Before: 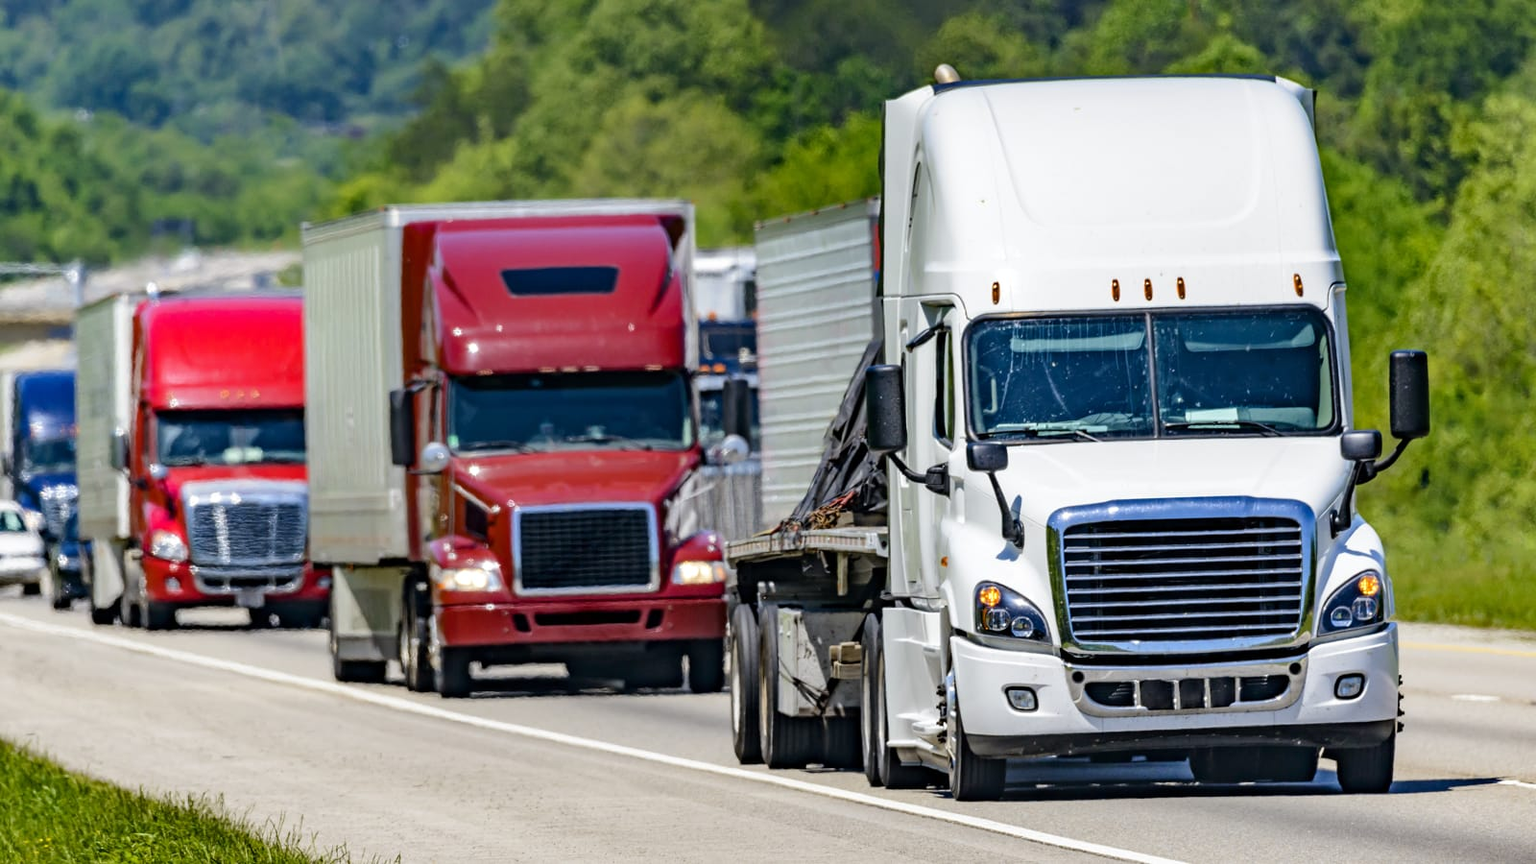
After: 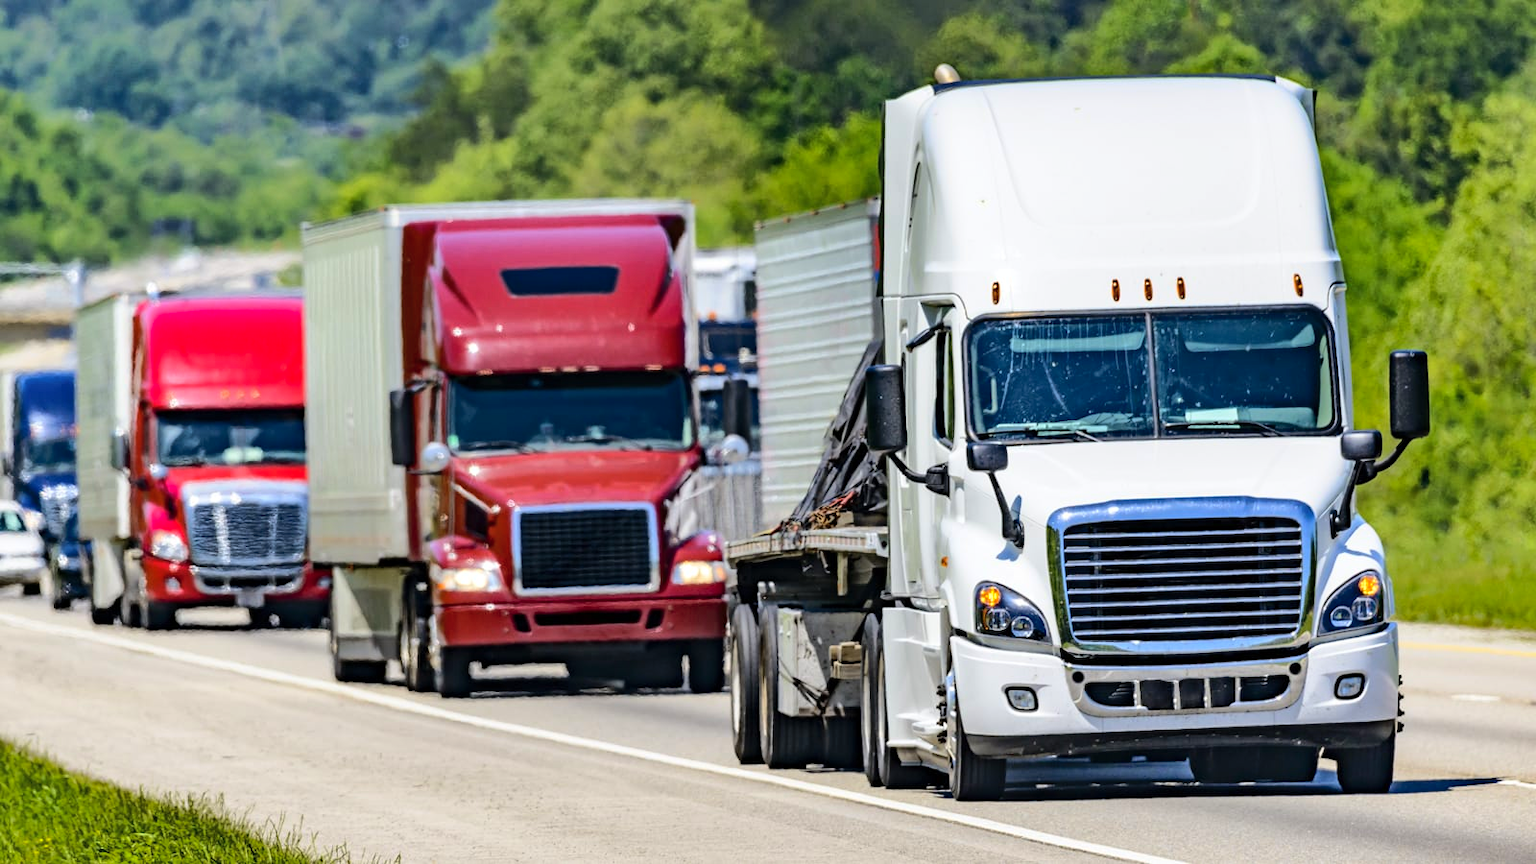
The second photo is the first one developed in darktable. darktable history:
shadows and highlights: on, module defaults
base curve: curves: ch0 [(0, 0) (0.036, 0.025) (0.121, 0.166) (0.206, 0.329) (0.605, 0.79) (1, 1)]
